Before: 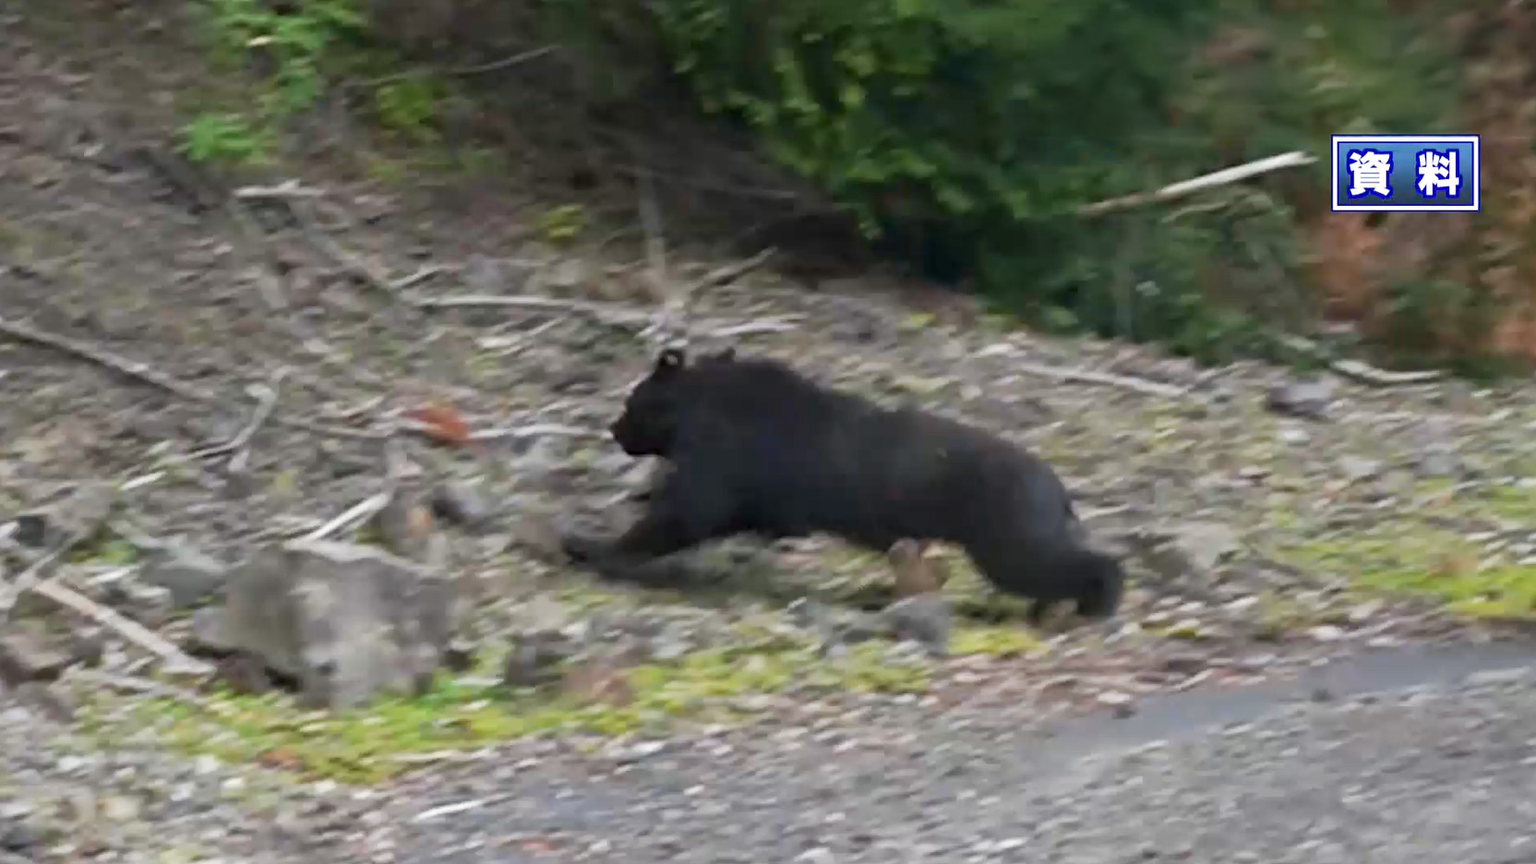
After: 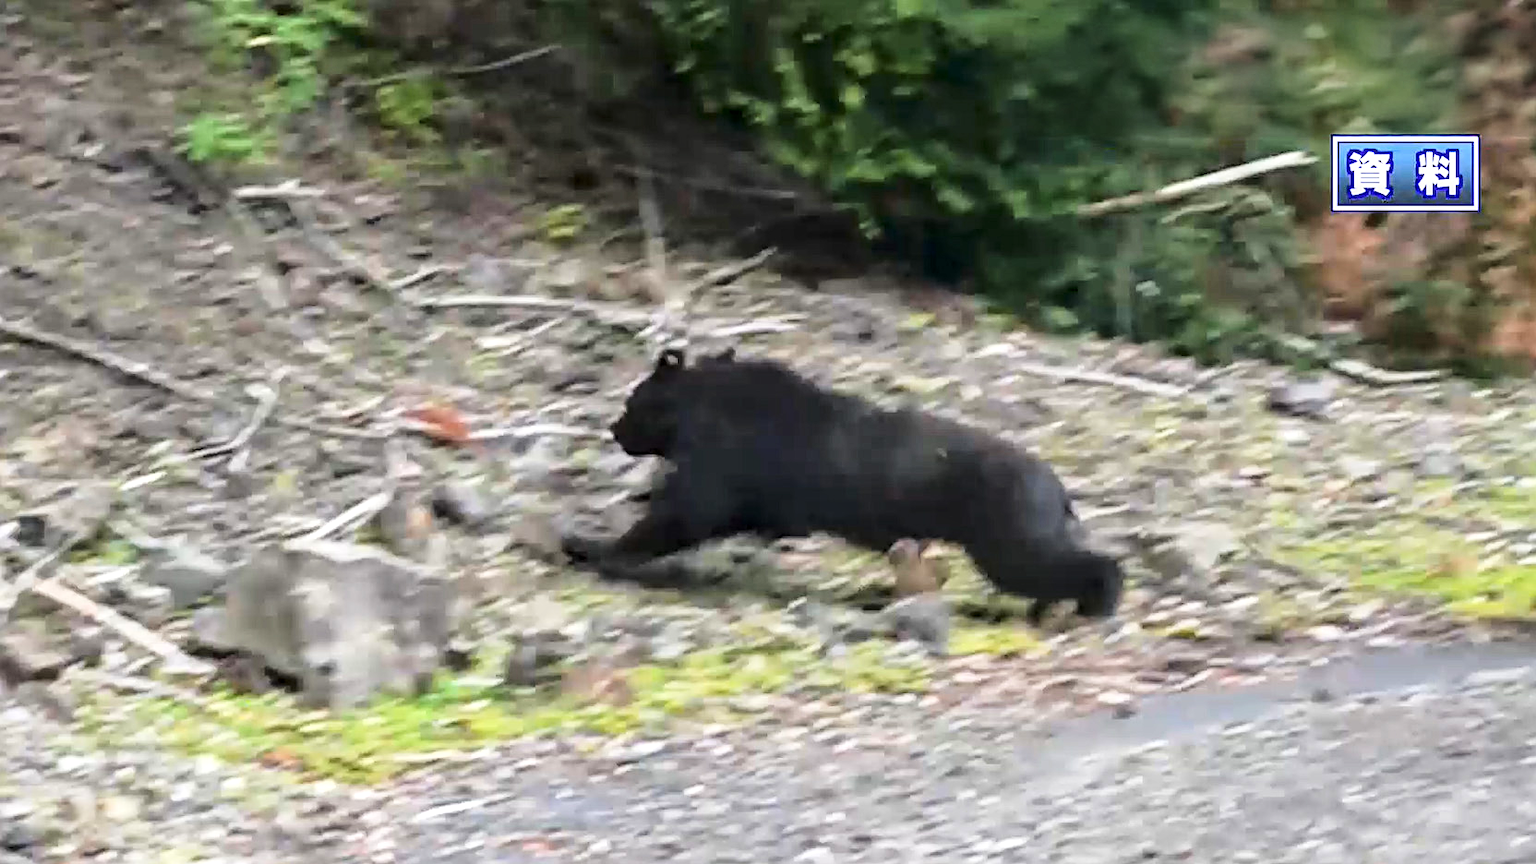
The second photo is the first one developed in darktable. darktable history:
base curve: curves: ch0 [(0, 0) (0.028, 0.03) (0.121, 0.232) (0.46, 0.748) (0.859, 0.968) (1, 1)]
local contrast: detail 130%
sharpen: on, module defaults
